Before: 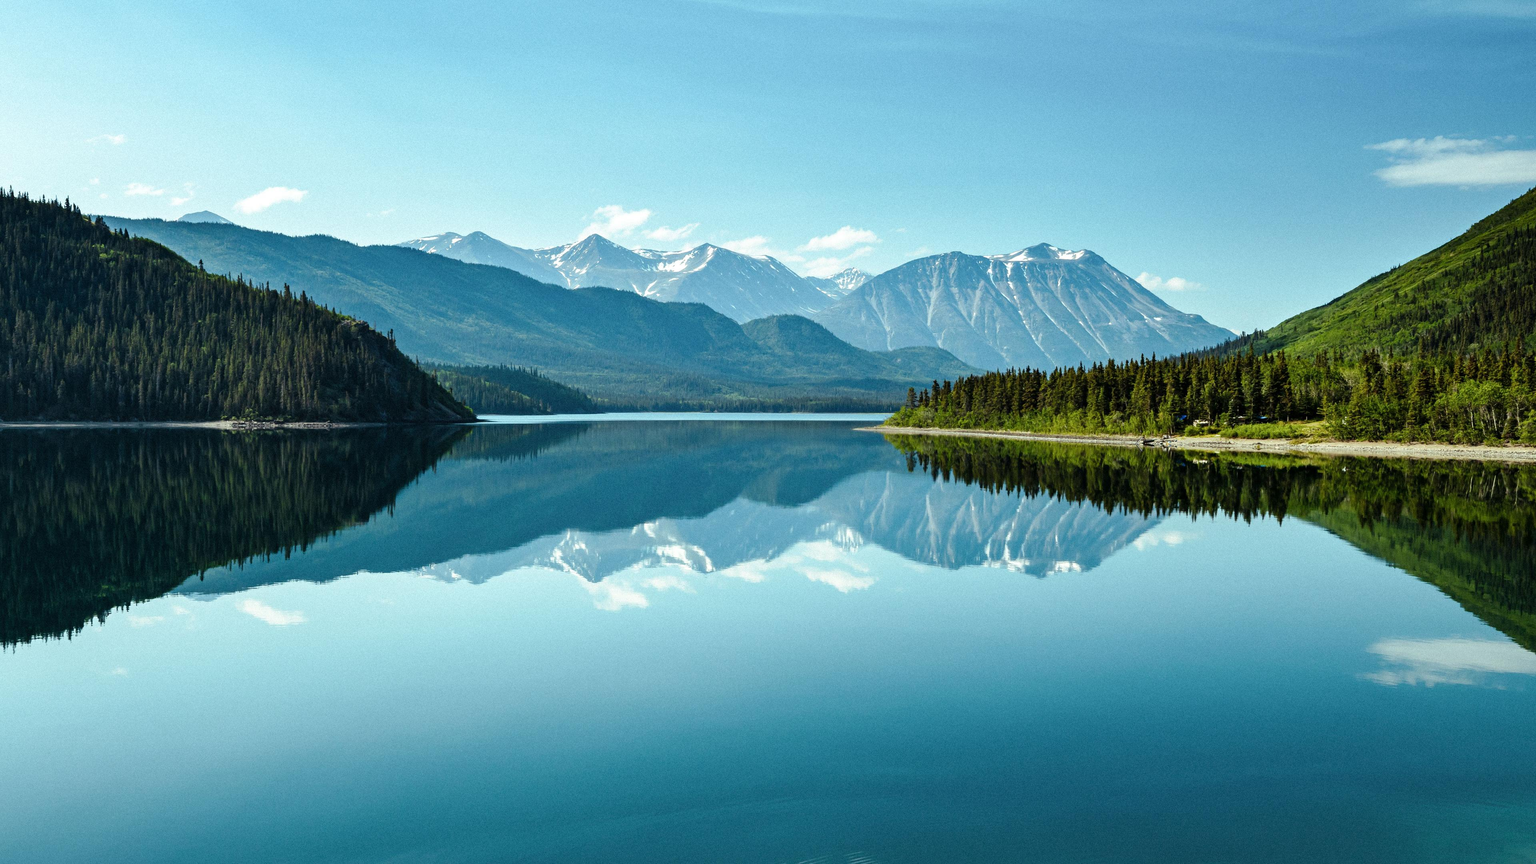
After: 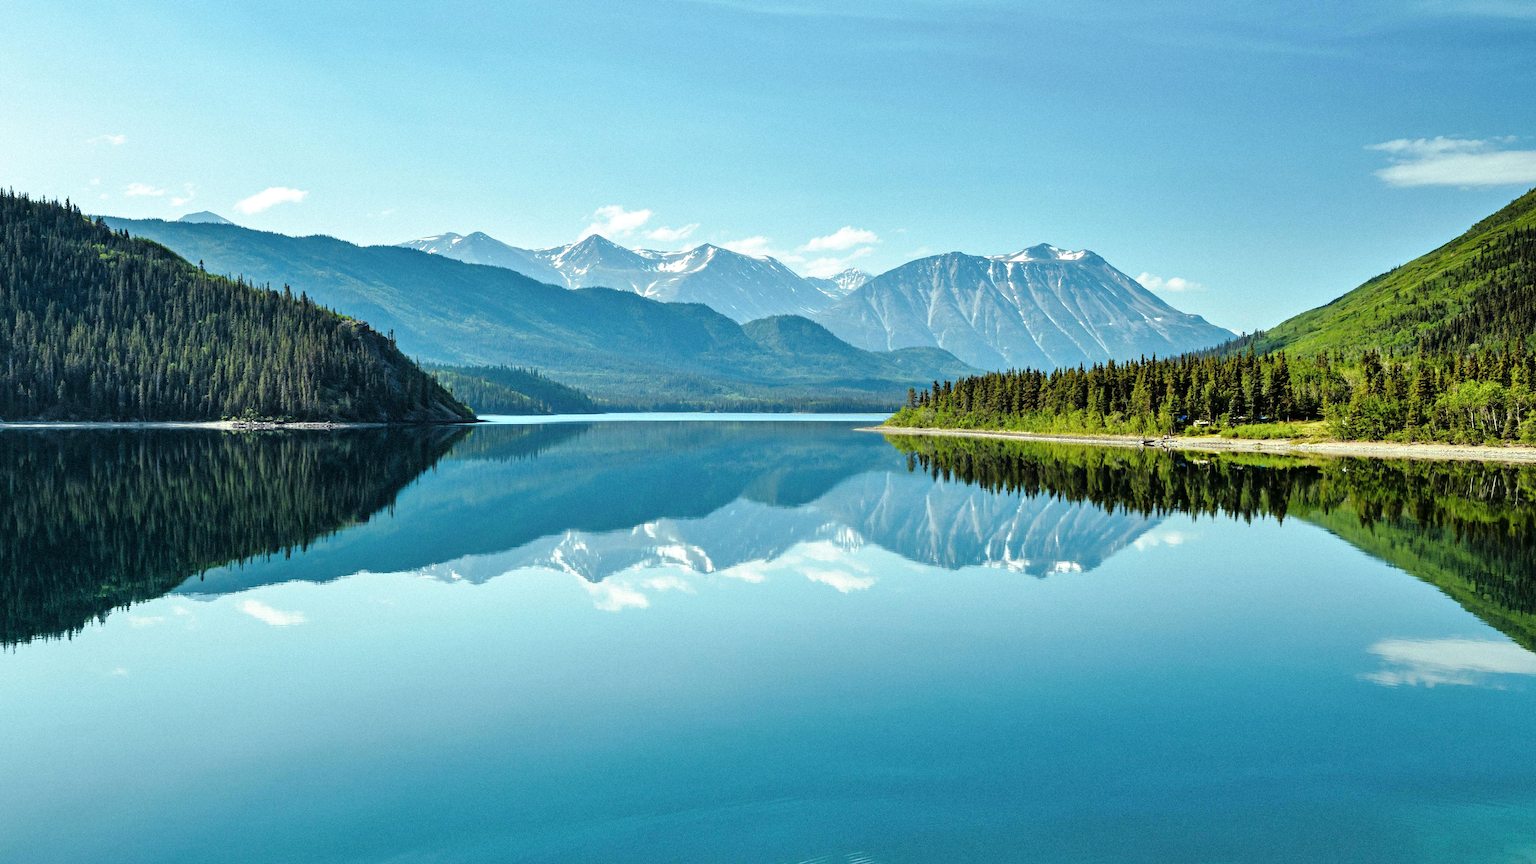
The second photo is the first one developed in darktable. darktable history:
white balance: red 1, blue 1
tone equalizer: -7 EV 0.15 EV, -6 EV 0.6 EV, -5 EV 1.15 EV, -4 EV 1.33 EV, -3 EV 1.15 EV, -2 EV 0.6 EV, -1 EV 0.15 EV, mask exposure compensation -0.5 EV
